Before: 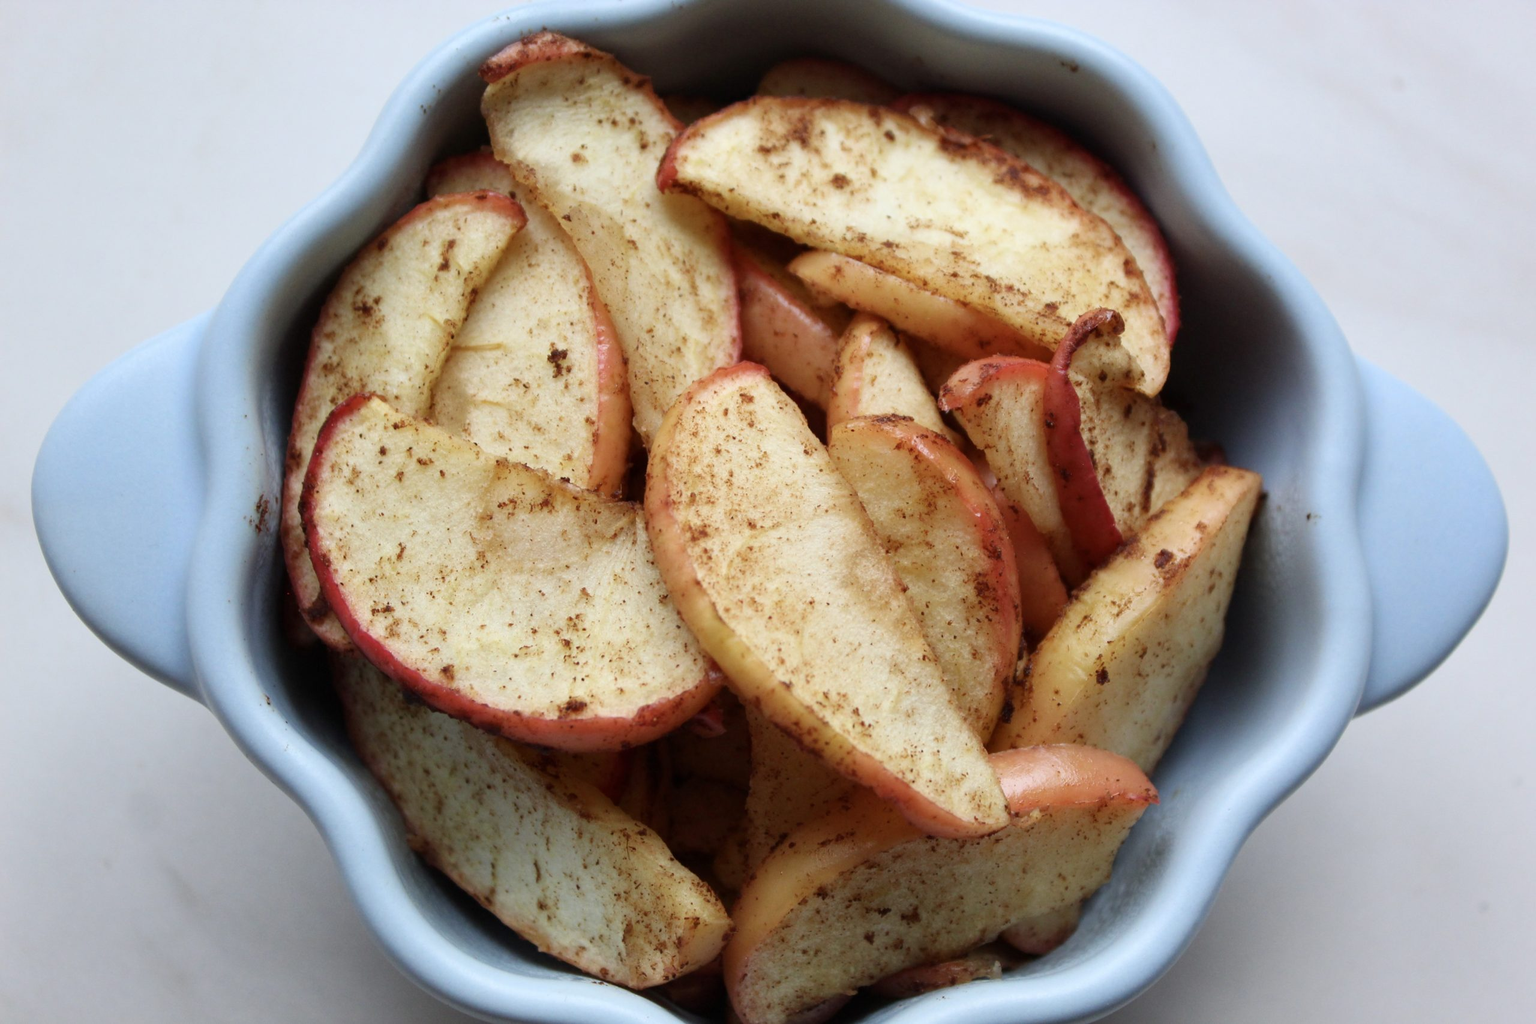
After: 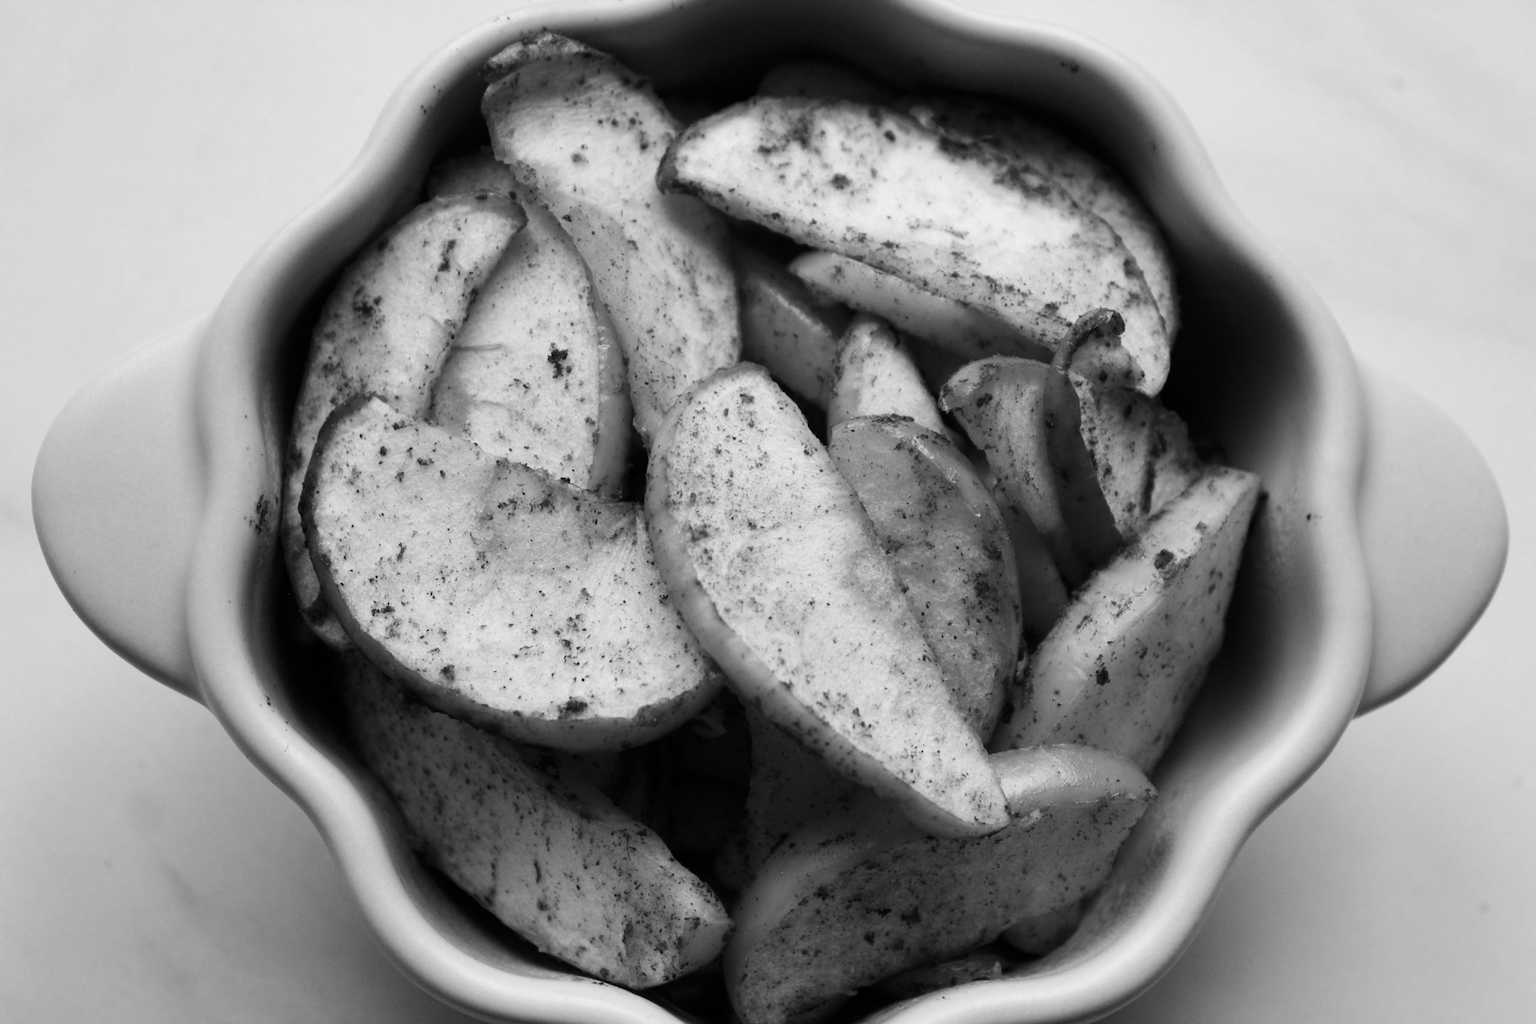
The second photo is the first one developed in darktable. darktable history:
color correction: highlights a* 10.32, highlights b* 14.66, shadows a* -9.59, shadows b* -15.02
contrast brightness saturation: contrast 0.12, brightness -0.12, saturation 0.2
monochrome: on, module defaults
